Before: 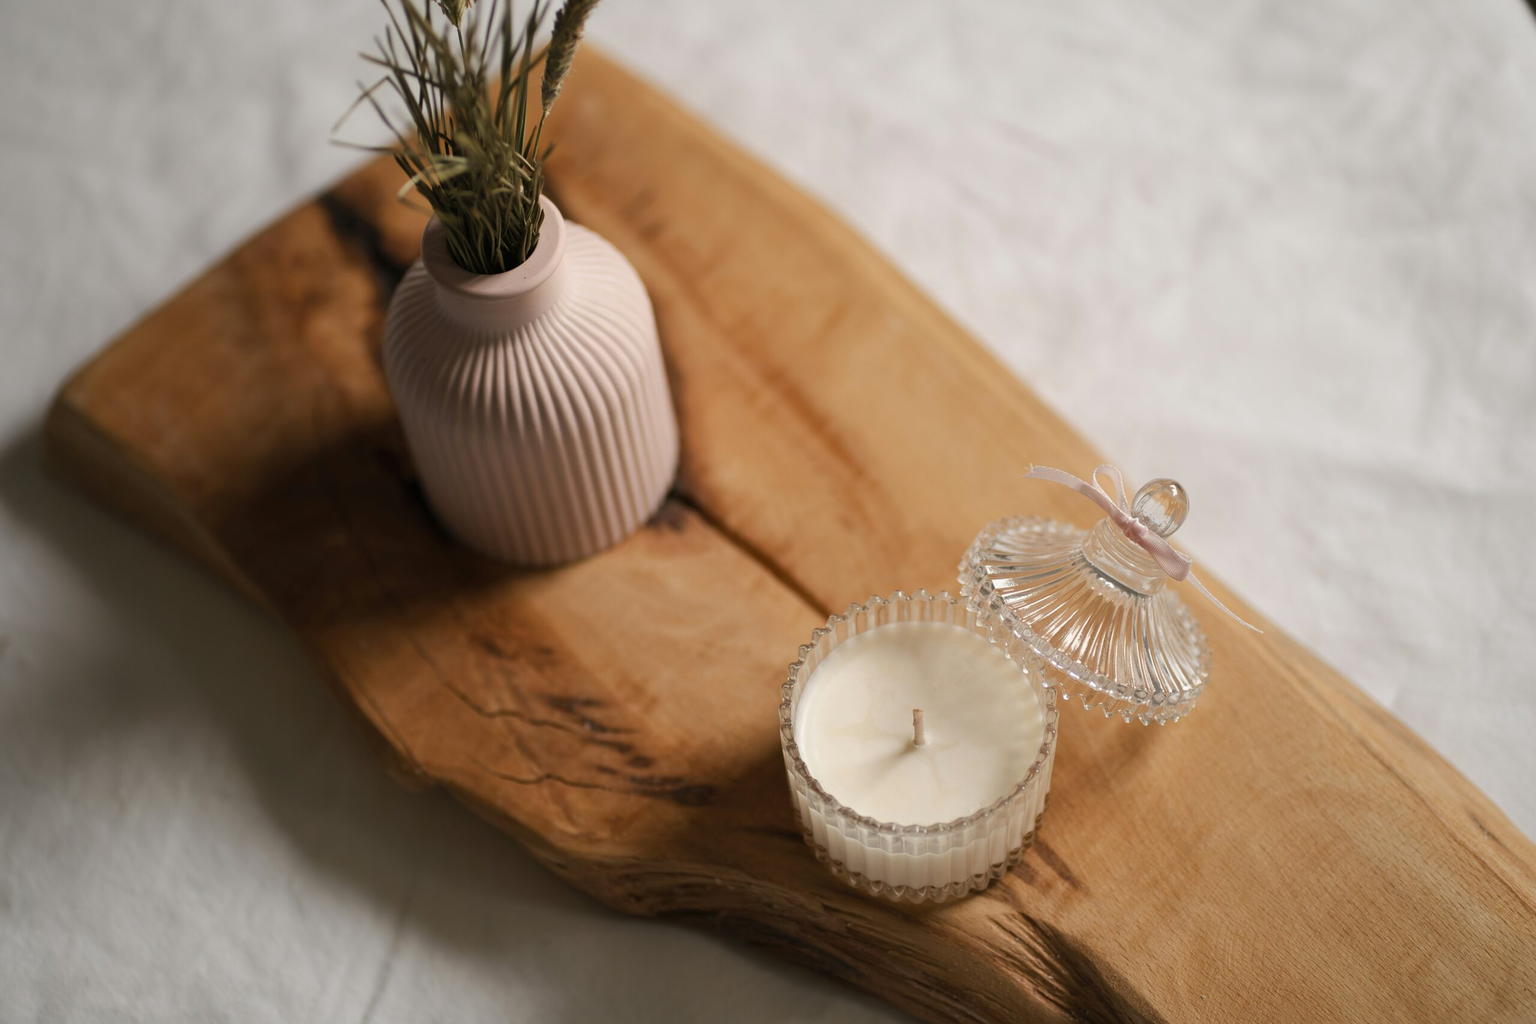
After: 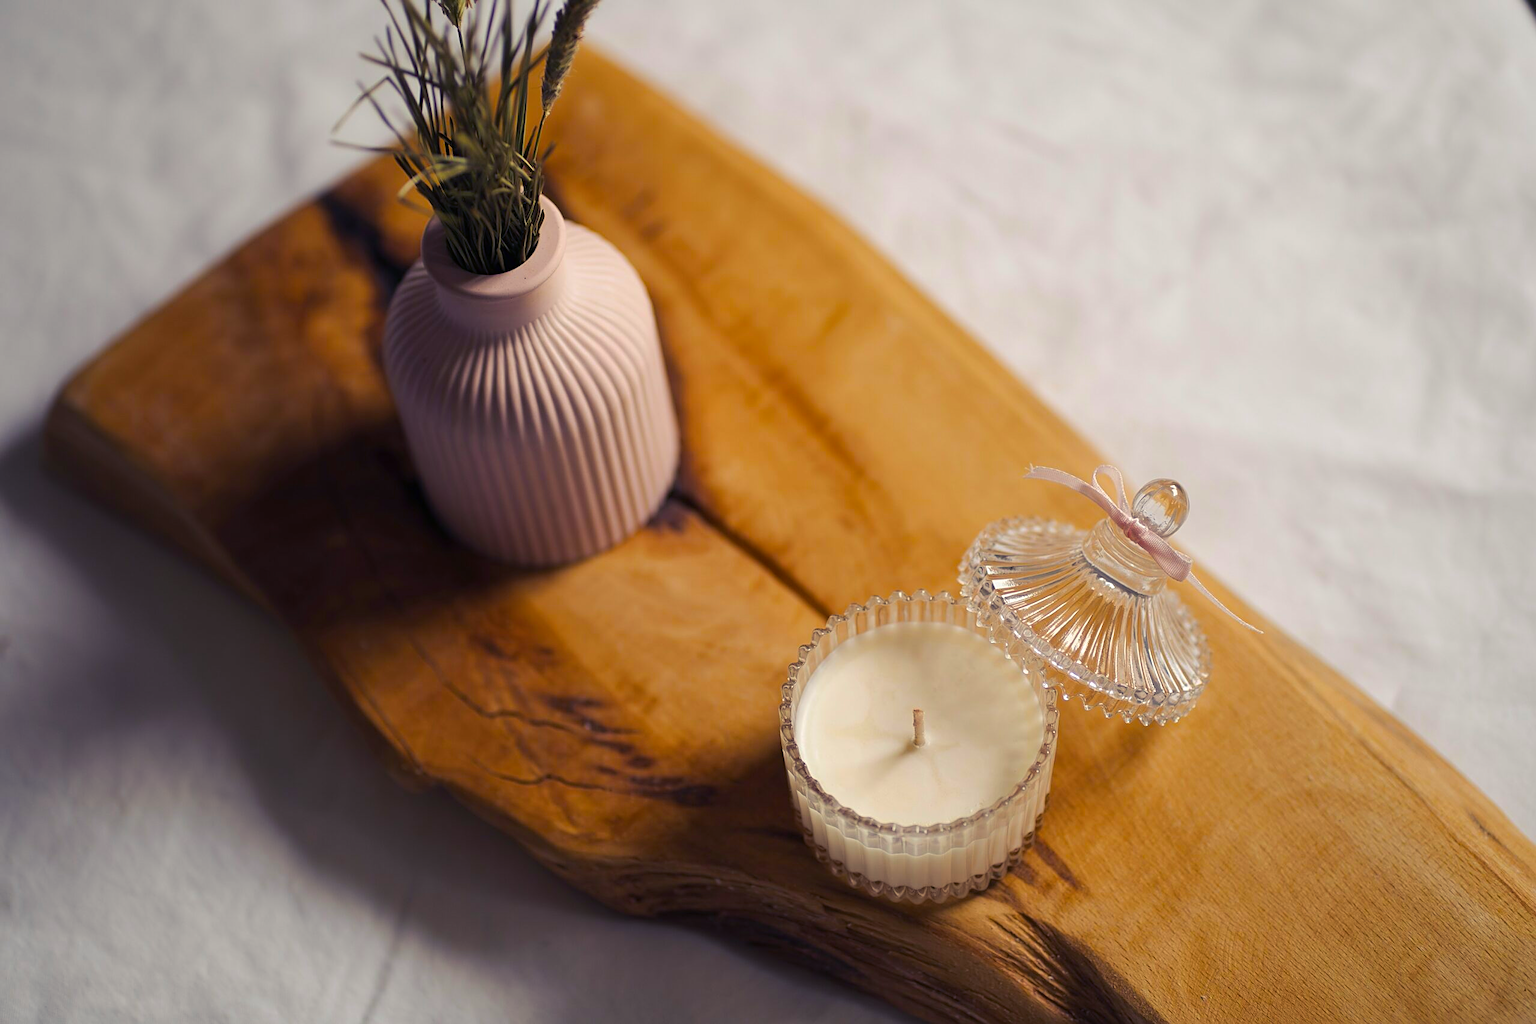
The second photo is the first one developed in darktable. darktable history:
sharpen: on, module defaults
color balance rgb: shadows lift › luminance -28.625%, shadows lift › chroma 15.234%, shadows lift › hue 272.53°, linear chroma grading › mid-tones 7.643%, perceptual saturation grading › global saturation 36.073%, global vibrance 20%
exposure: exposure 0.021 EV, compensate highlight preservation false
